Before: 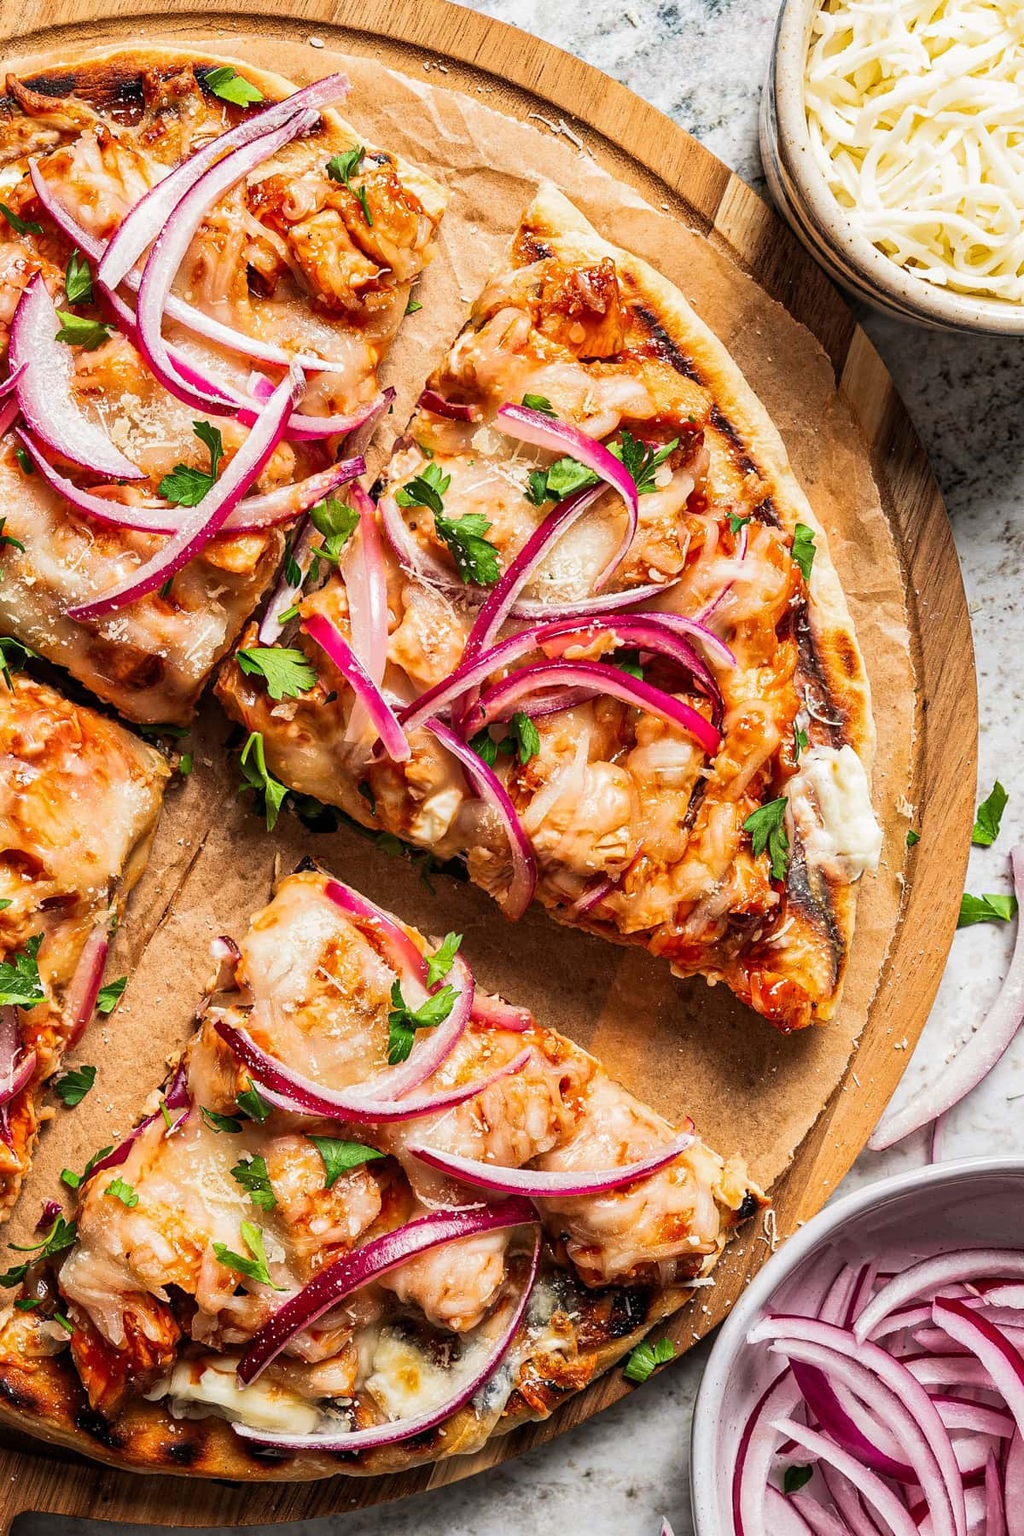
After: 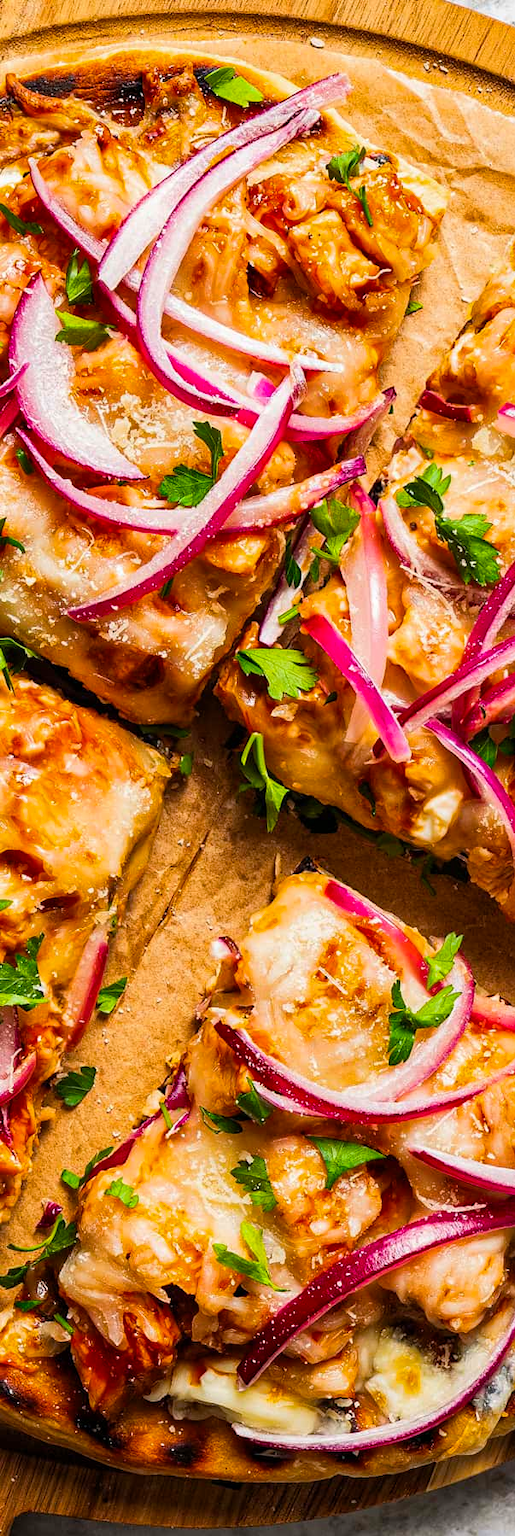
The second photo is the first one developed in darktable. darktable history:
crop and rotate: left 0.054%, top 0%, right 49.61%
color balance rgb: perceptual saturation grading › global saturation 25.498%, global vibrance 20%
